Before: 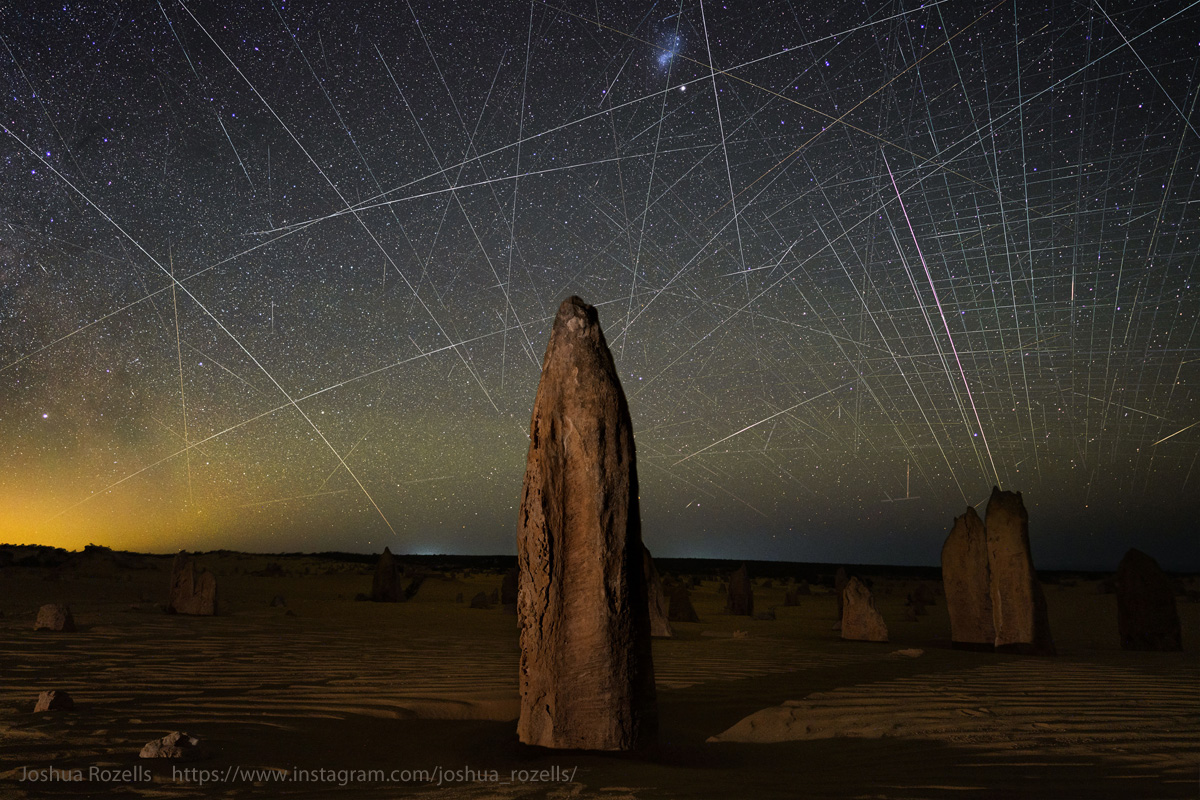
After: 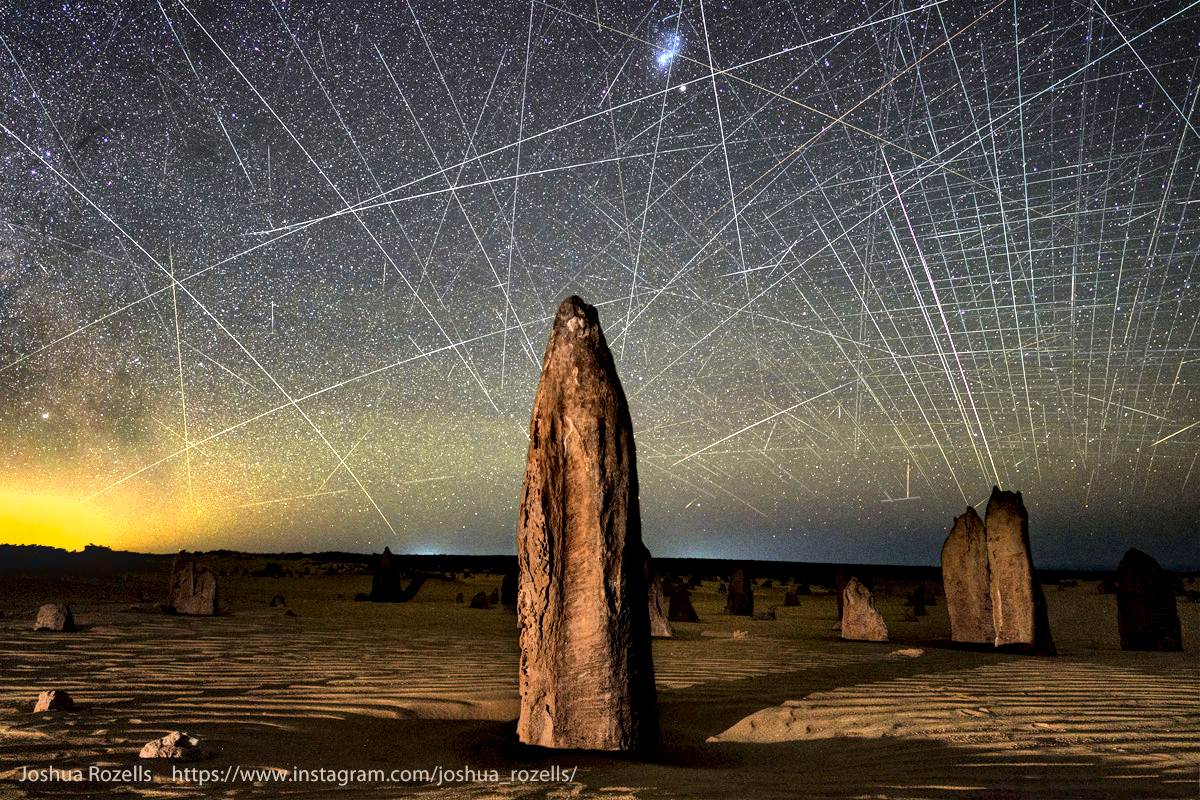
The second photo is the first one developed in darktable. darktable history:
local contrast: detail 130%
contrast equalizer: y [[0.6 ×6], [0.55 ×6], [0 ×6], [0 ×6], [0 ×6]]
exposure: exposure 1.147 EV, compensate highlight preservation false
shadows and highlights: low approximation 0.01, soften with gaussian
